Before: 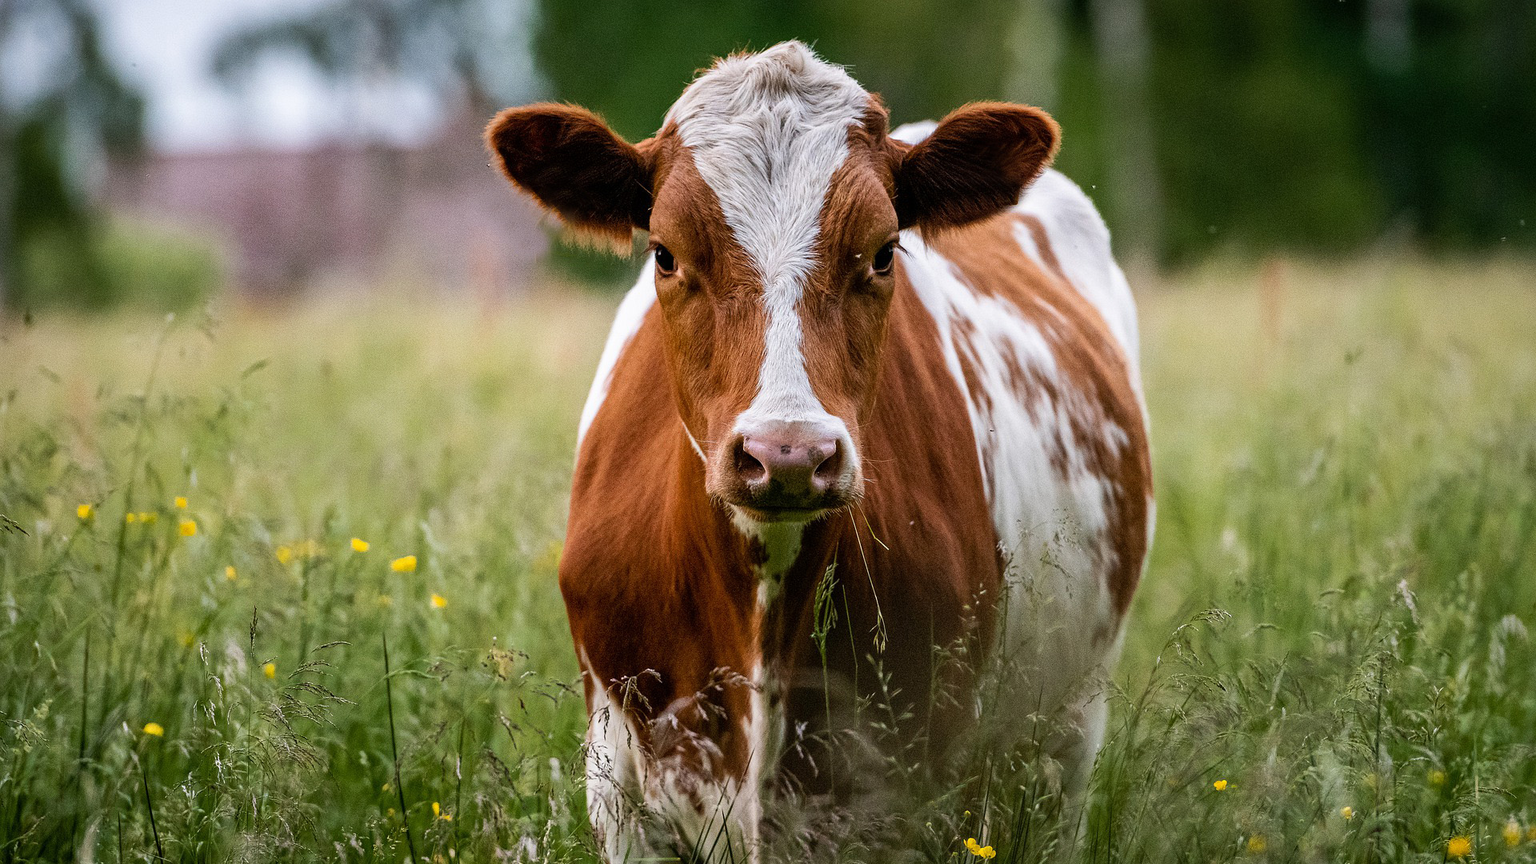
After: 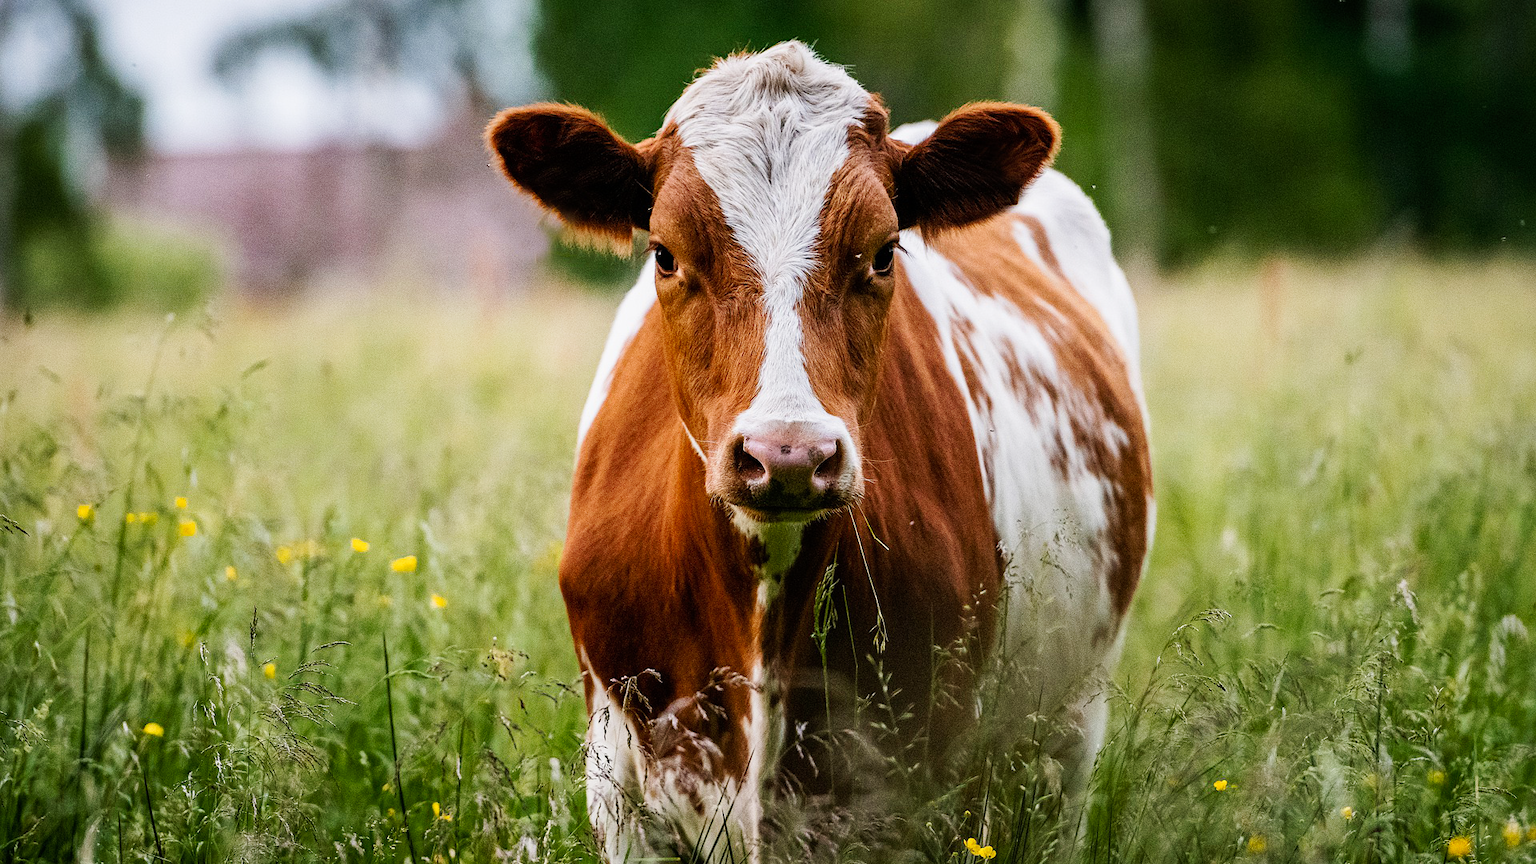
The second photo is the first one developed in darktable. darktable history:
tone curve: curves: ch0 [(0, 0) (0.071, 0.047) (0.266, 0.26) (0.491, 0.552) (0.753, 0.818) (1, 0.983)]; ch1 [(0, 0) (0.346, 0.307) (0.408, 0.369) (0.463, 0.443) (0.482, 0.493) (0.502, 0.5) (0.517, 0.518) (0.546, 0.576) (0.588, 0.643) (0.651, 0.709) (1, 1)]; ch2 [(0, 0) (0.346, 0.34) (0.434, 0.46) (0.485, 0.494) (0.5, 0.494) (0.517, 0.503) (0.535, 0.545) (0.583, 0.634) (0.625, 0.686) (1, 1)], preserve colors none
